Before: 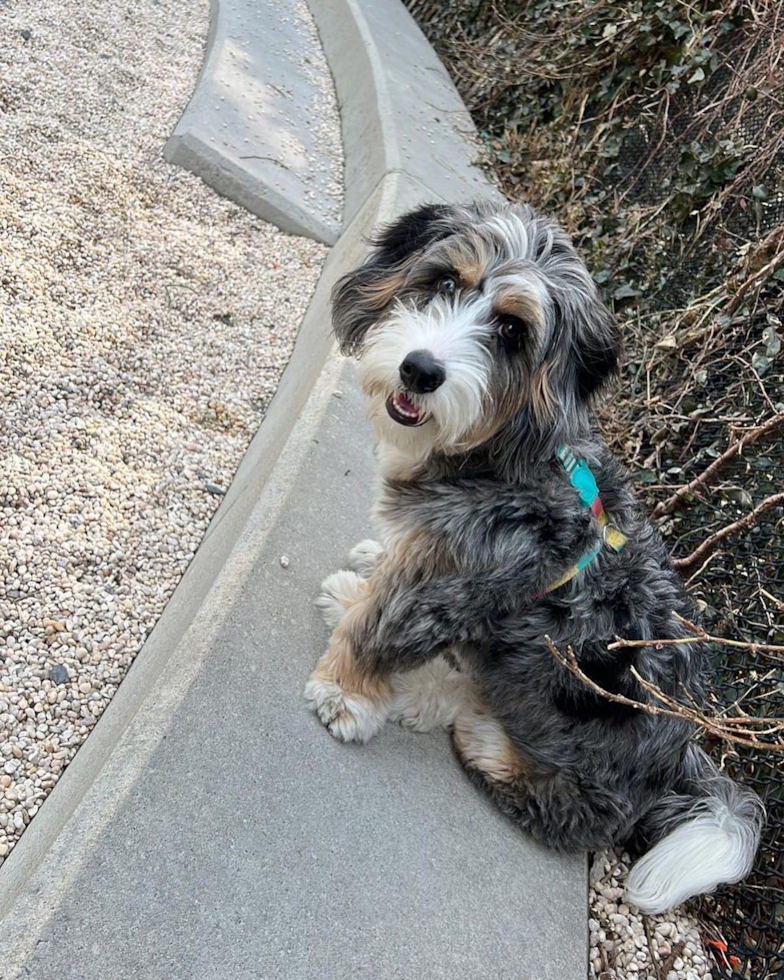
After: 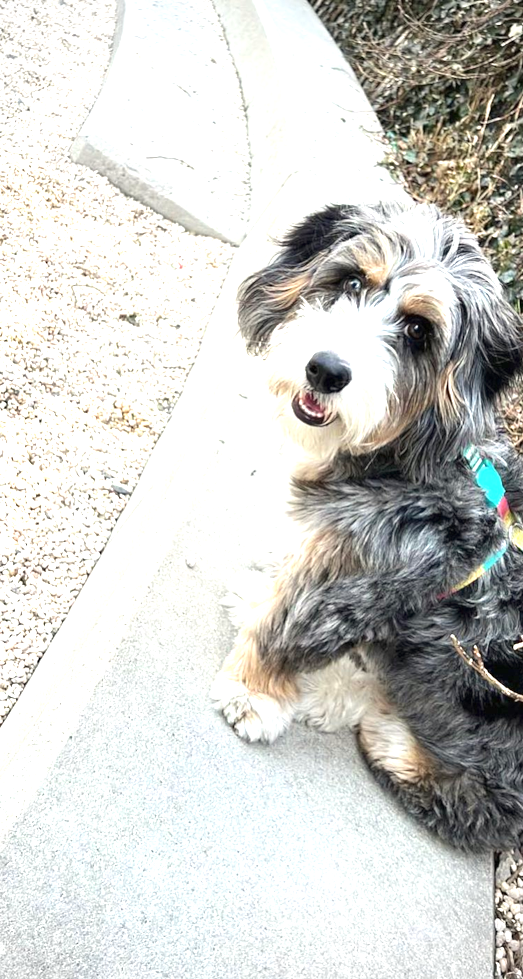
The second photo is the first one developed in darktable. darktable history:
exposure: black level correction 0, exposure 1.447 EV, compensate exposure bias true, compensate highlight preservation false
color correction: highlights b* 2.94
crop and rotate: left 12.245%, right 20.951%
vignetting: on, module defaults
